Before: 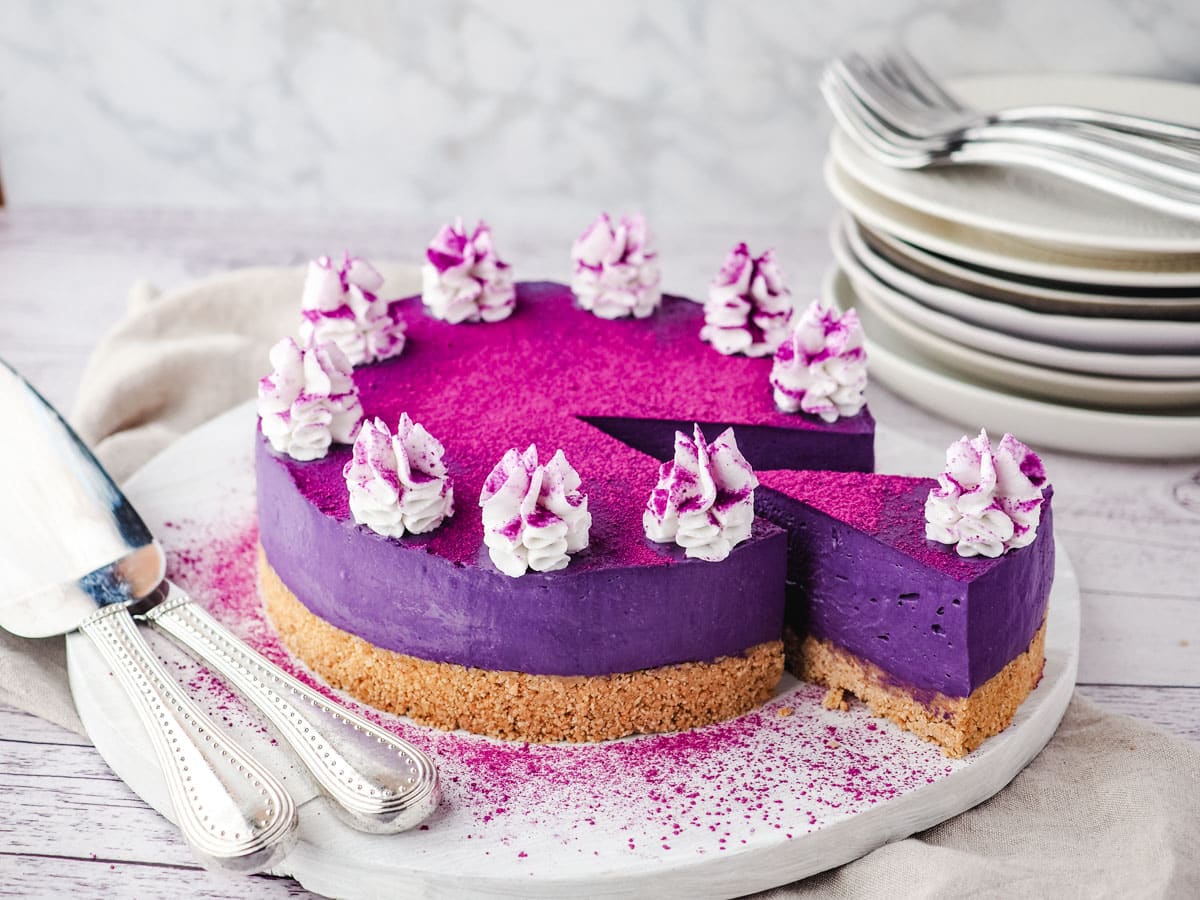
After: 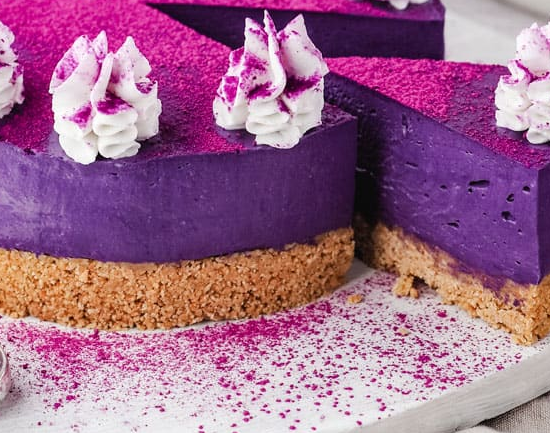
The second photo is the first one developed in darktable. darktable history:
crop: left 35.912%, top 45.938%, right 18.224%, bottom 5.888%
